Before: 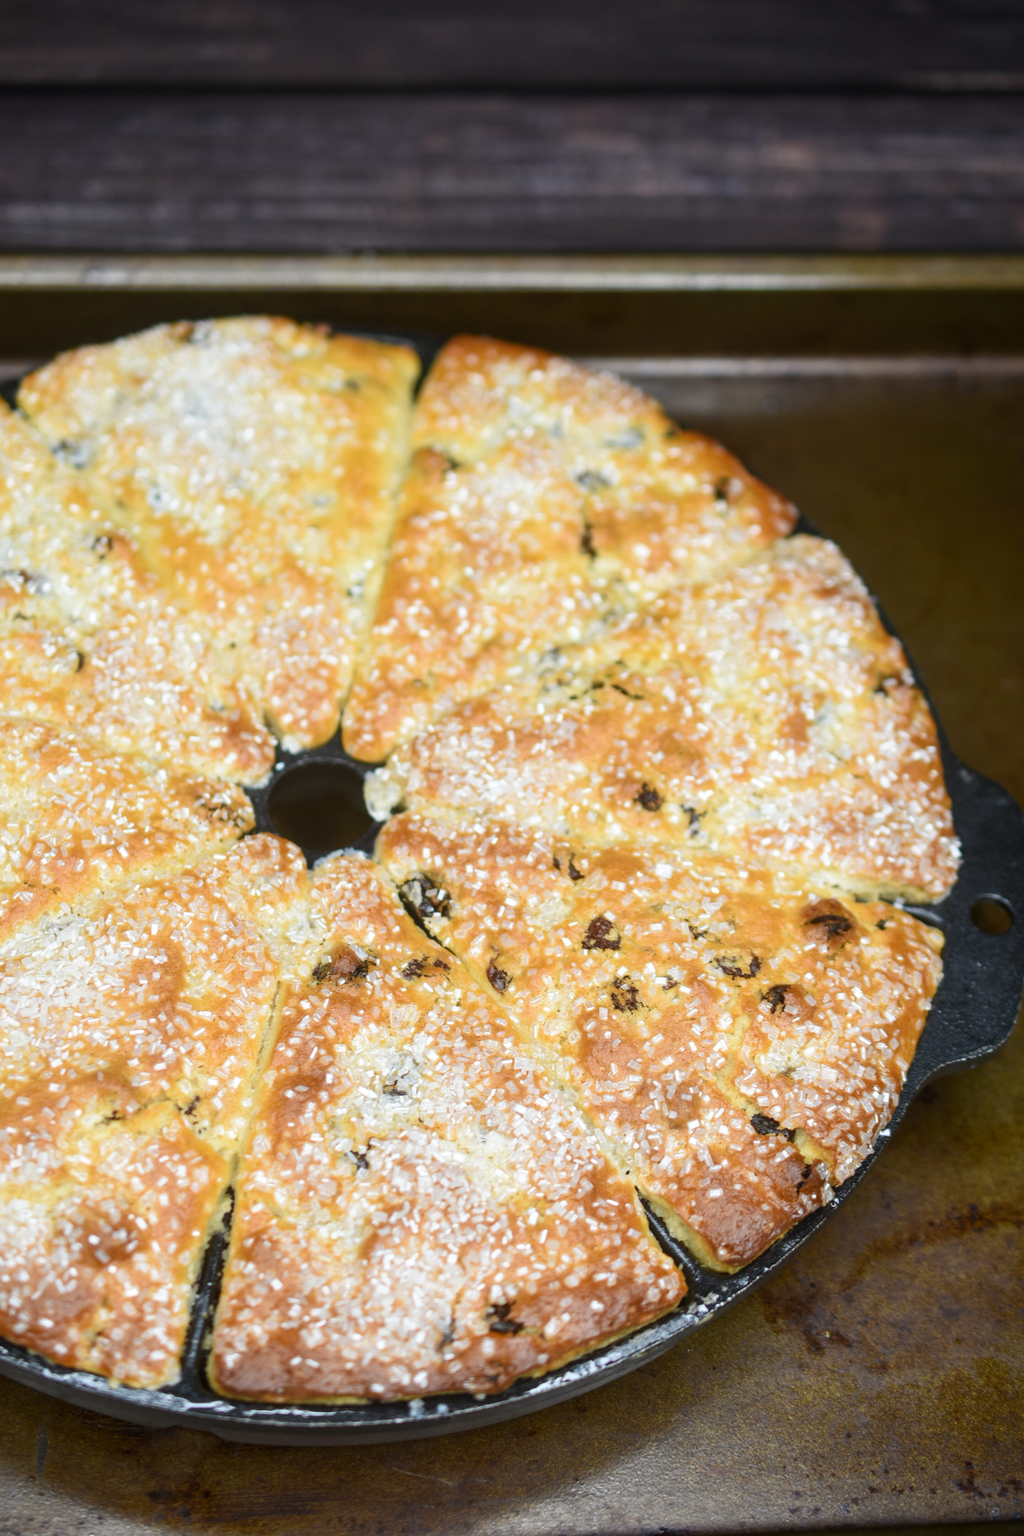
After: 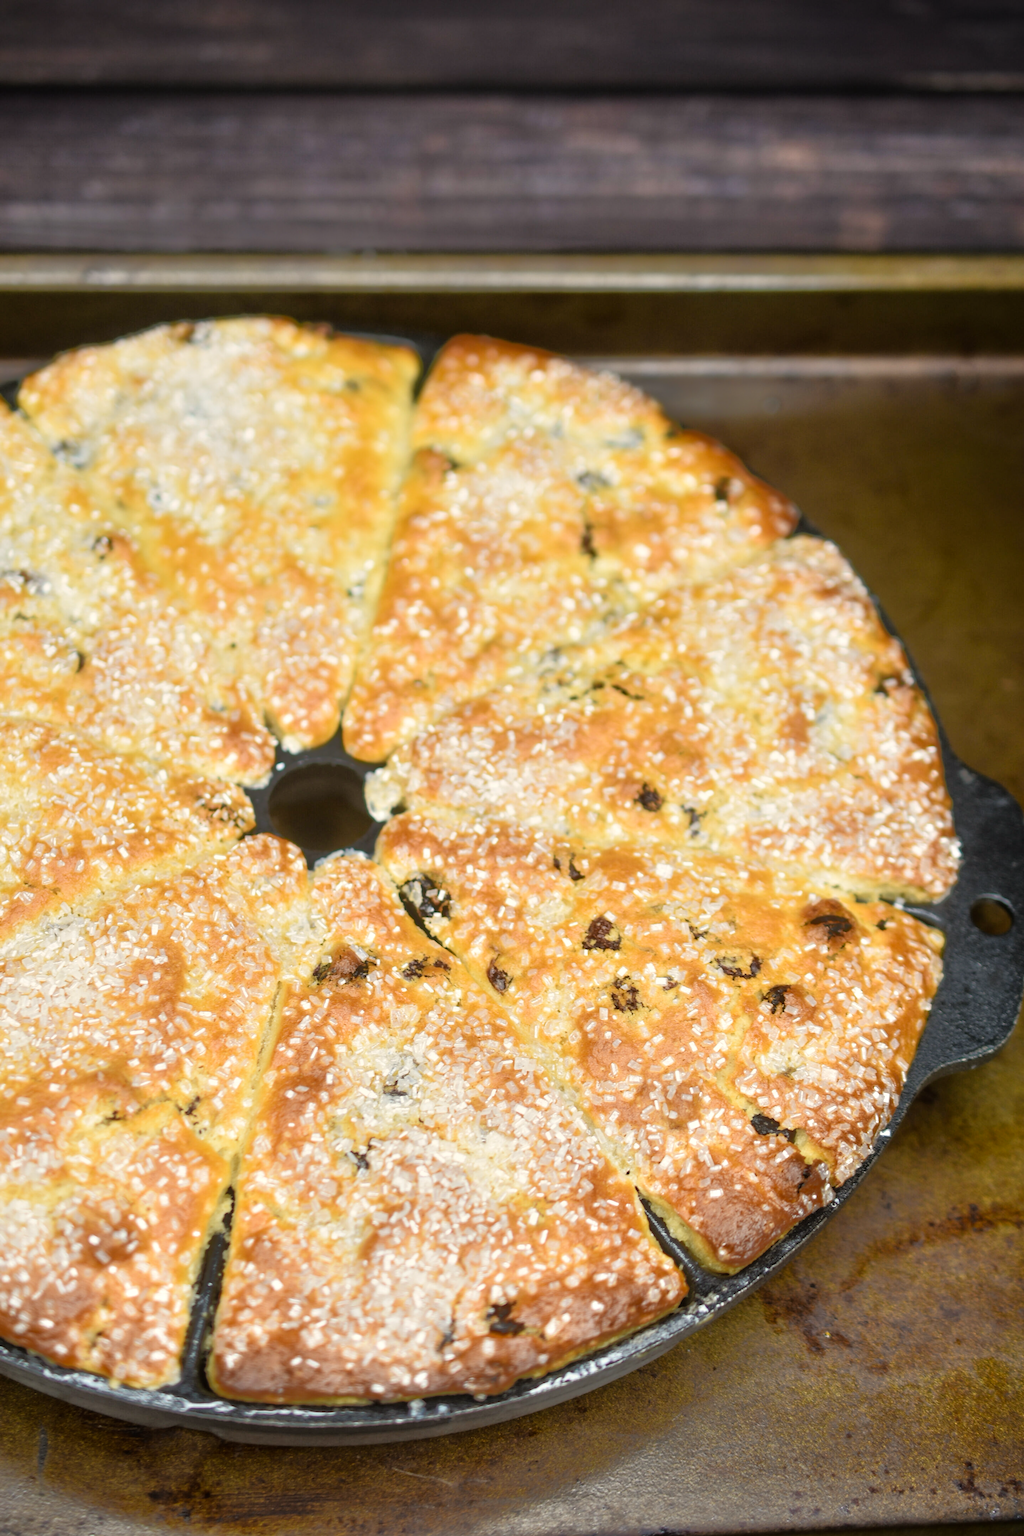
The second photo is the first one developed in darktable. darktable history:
color calibration: x 0.329, y 0.345, temperature 5633 K
tone equalizer: -8 EV -0.528 EV, -7 EV -0.319 EV, -6 EV -0.083 EV, -5 EV 0.413 EV, -4 EV 0.985 EV, -3 EV 0.791 EV, -2 EV -0.01 EV, -1 EV 0.14 EV, +0 EV -0.012 EV, smoothing 1
